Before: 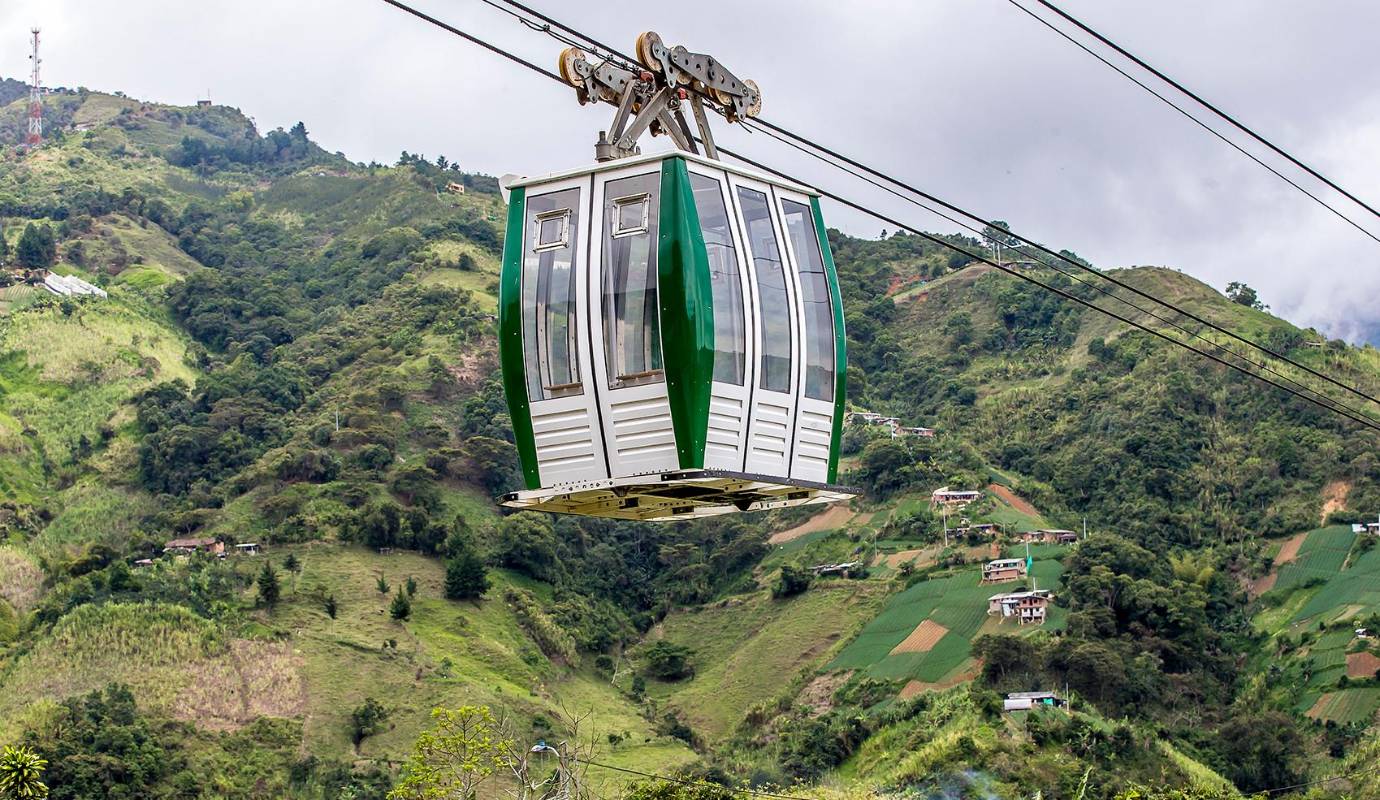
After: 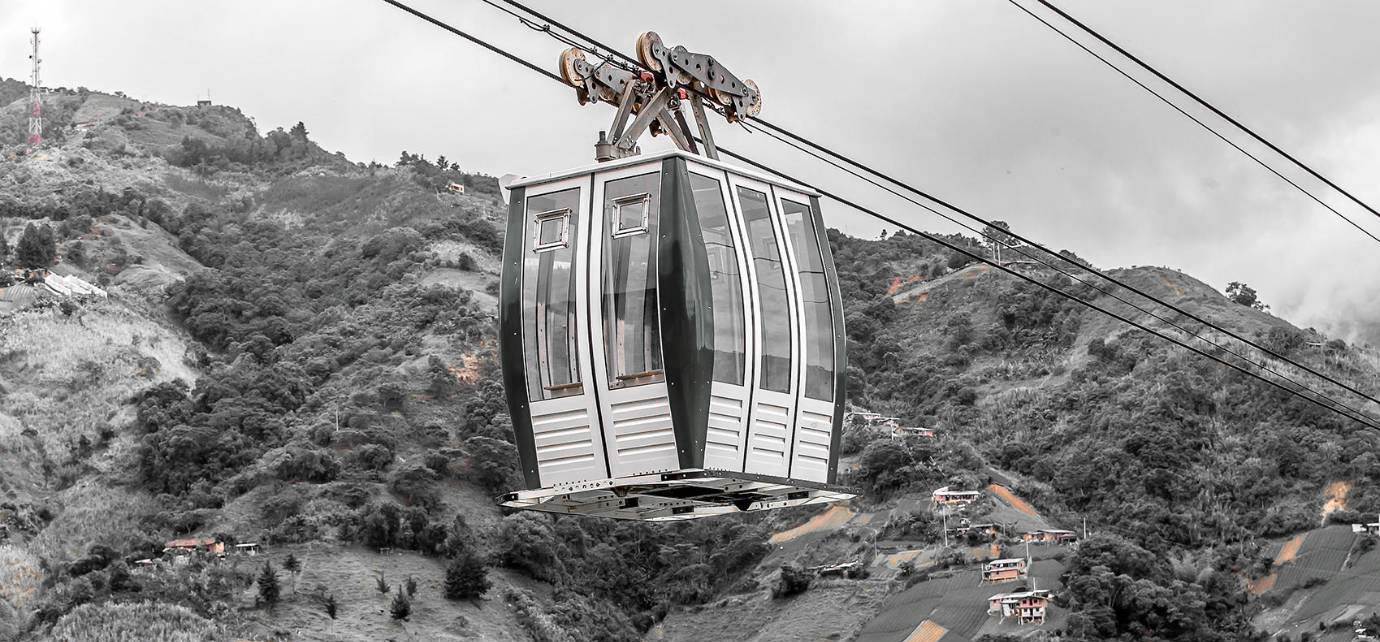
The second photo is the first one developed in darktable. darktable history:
crop: bottom 19.644%
color zones: curves: ch0 [(0, 0.65) (0.096, 0.644) (0.221, 0.539) (0.429, 0.5) (0.571, 0.5) (0.714, 0.5) (0.857, 0.5) (1, 0.65)]; ch1 [(0, 0.5) (0.143, 0.5) (0.257, -0.002) (0.429, 0.04) (0.571, -0.001) (0.714, -0.015) (0.857, 0.024) (1, 0.5)]
